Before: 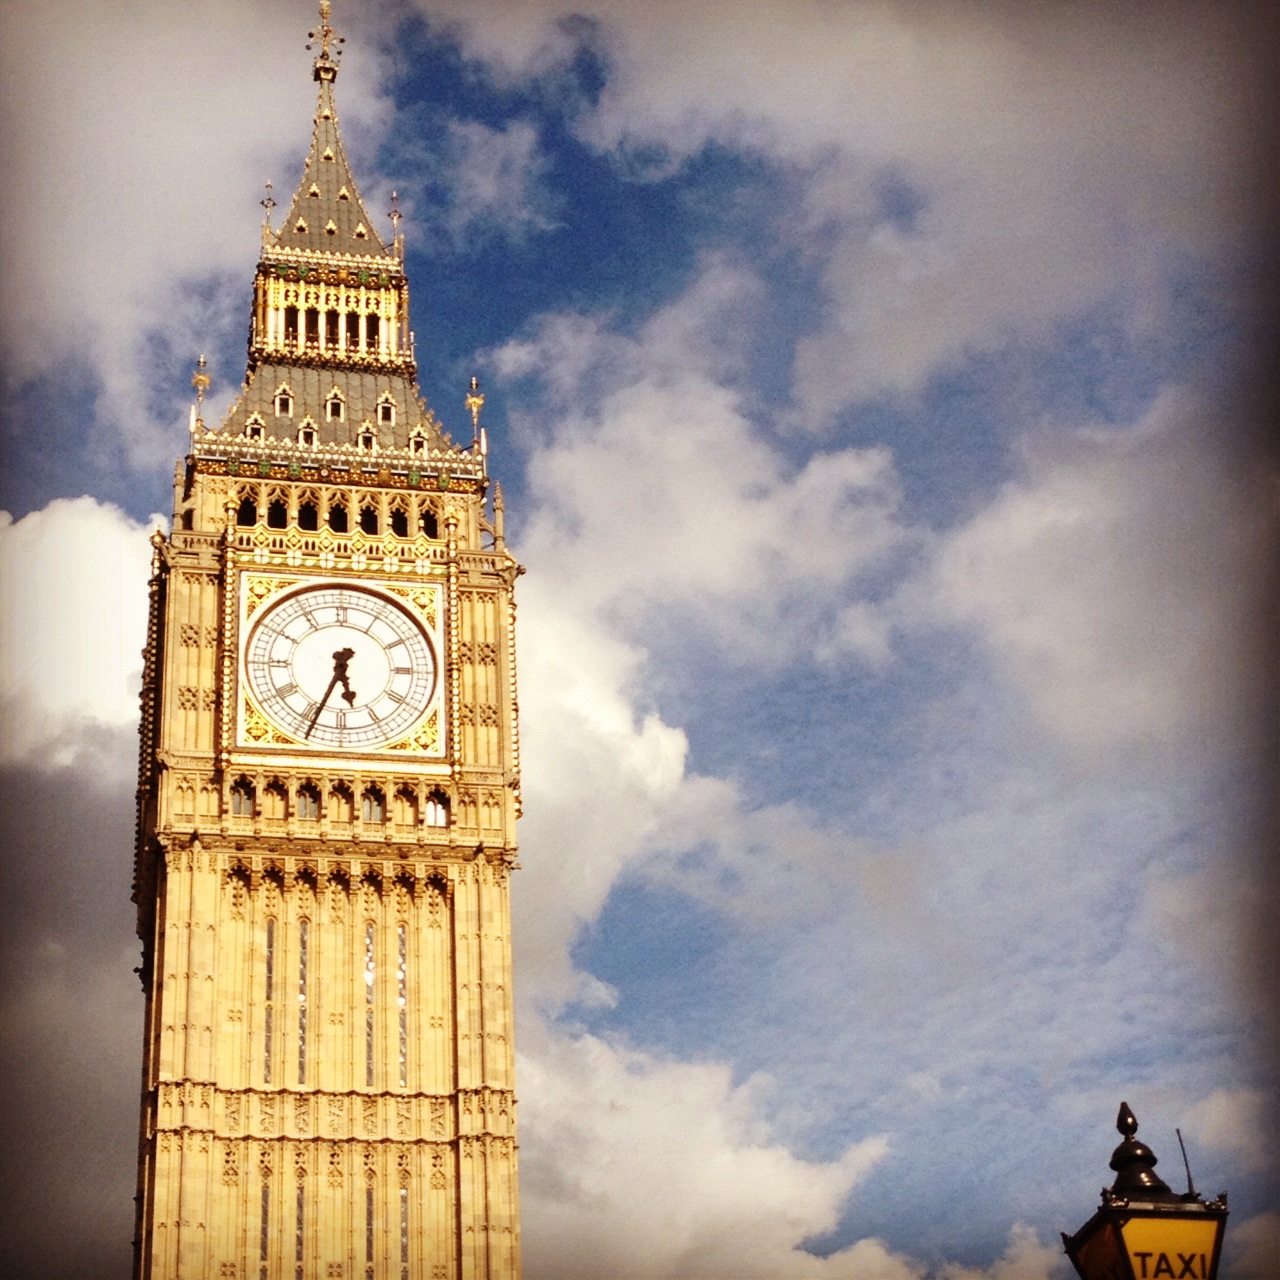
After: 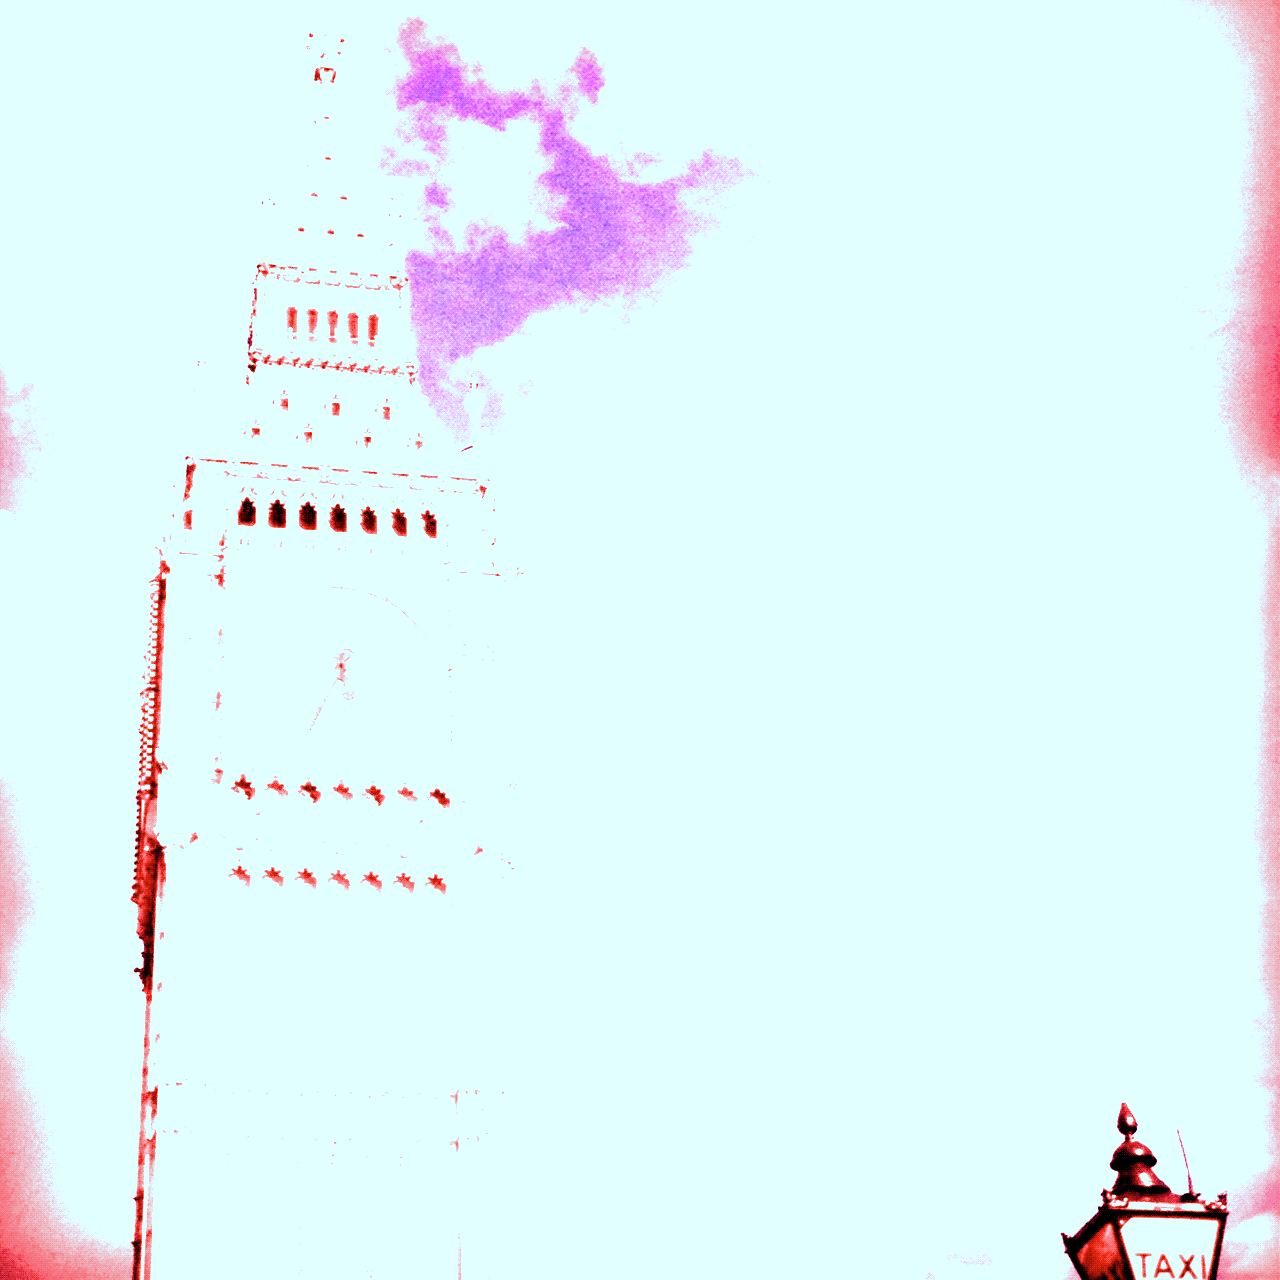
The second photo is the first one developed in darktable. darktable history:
exposure: black level correction 0.01, exposure 1 EV, compensate highlight preservation false
white balance: red 4.26, blue 1.802
filmic rgb: black relative exposure -3.75 EV, white relative exposure 2.4 EV, dynamic range scaling -50%, hardness 3.42, latitude 30%, contrast 1.8
color correction: highlights a* -10.04, highlights b* -10.37
